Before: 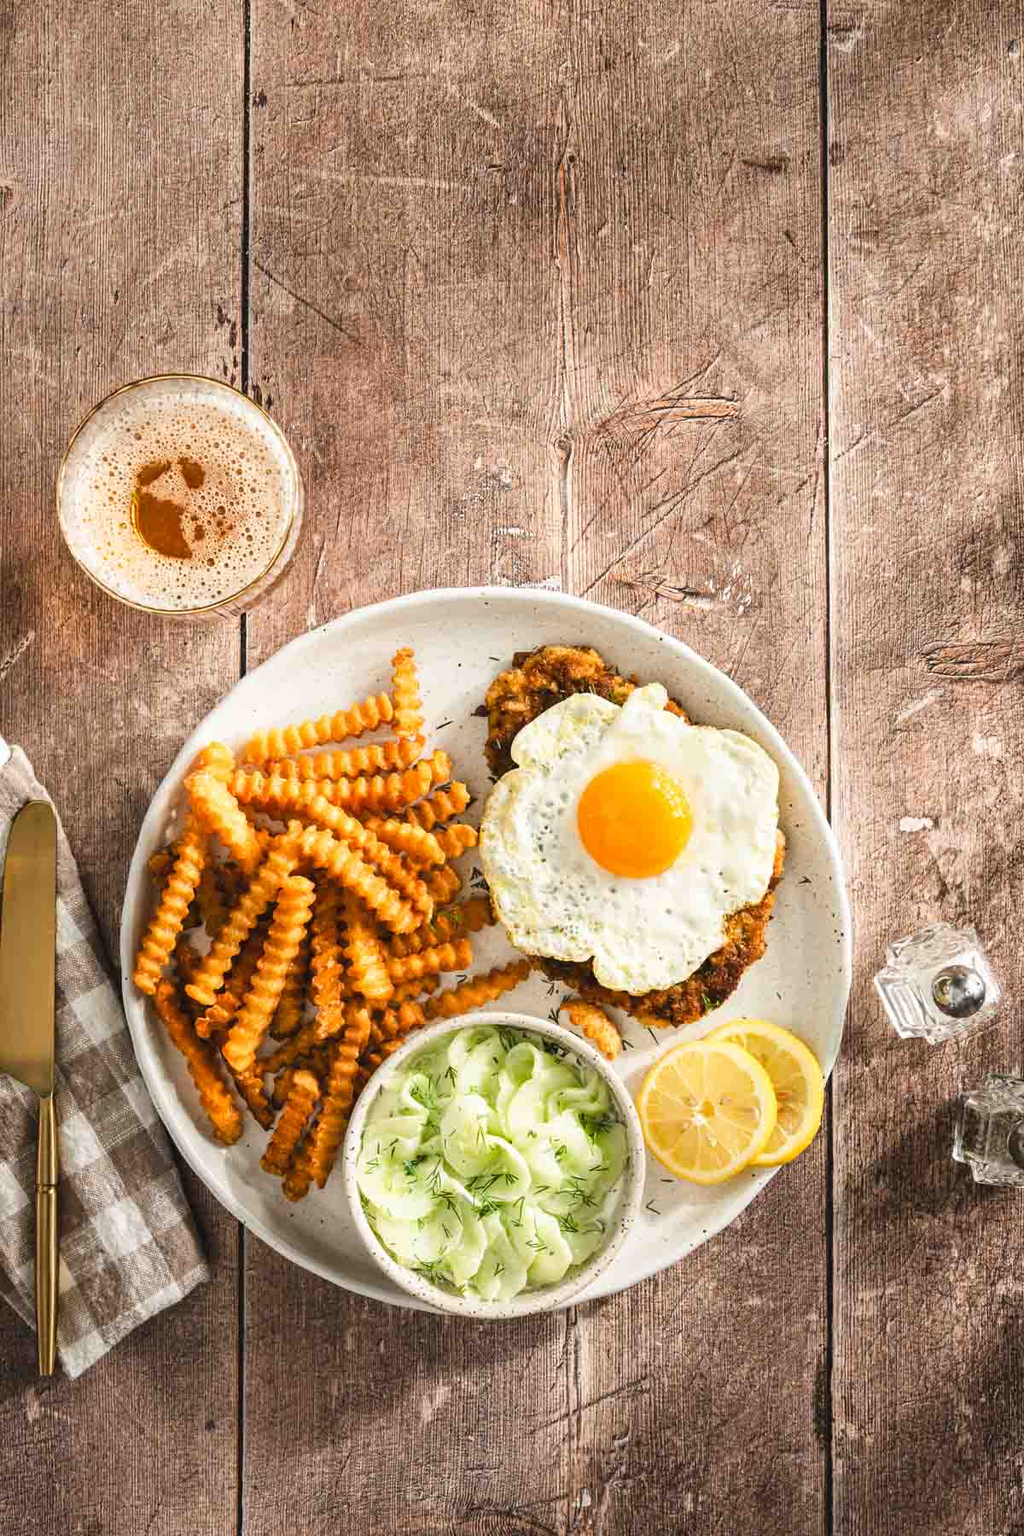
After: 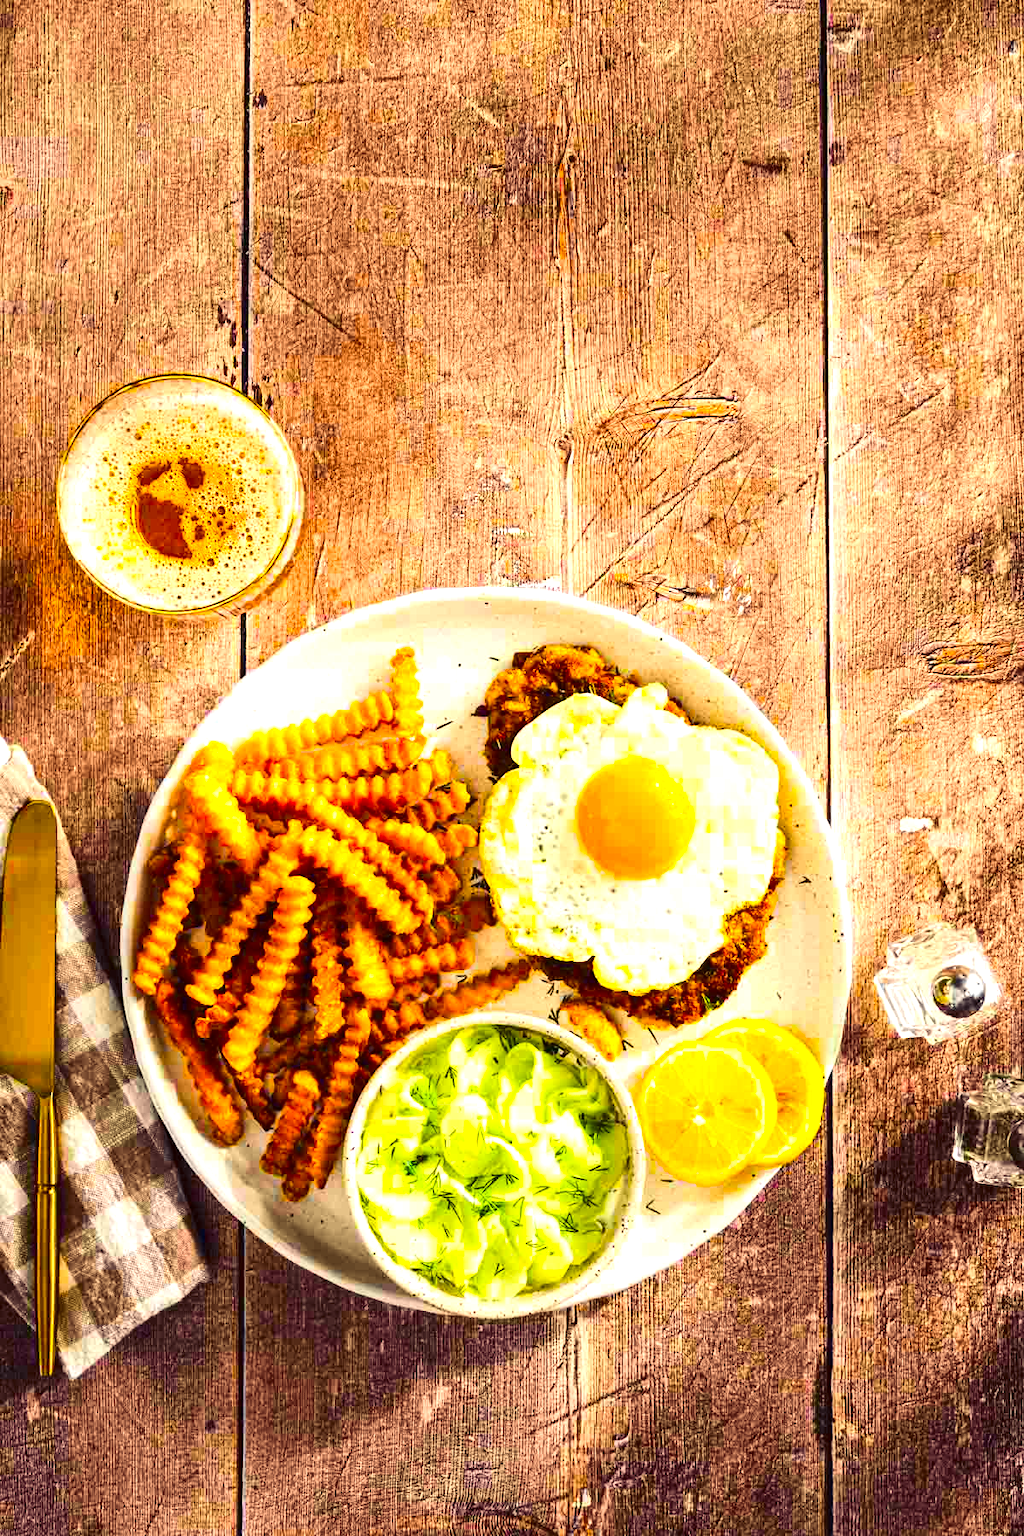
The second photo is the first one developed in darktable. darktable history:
contrast brightness saturation: contrast 0.189, brightness -0.109, saturation 0.206
exposure: exposure 0.644 EV, compensate highlight preservation false
color balance rgb: shadows lift › luminance -21.449%, shadows lift › chroma 8.68%, shadows lift › hue 283.26°, perceptual saturation grading › global saturation 61.384%, perceptual saturation grading › highlights 20.773%, perceptual saturation grading › shadows -49.961%, global vibrance 20%
